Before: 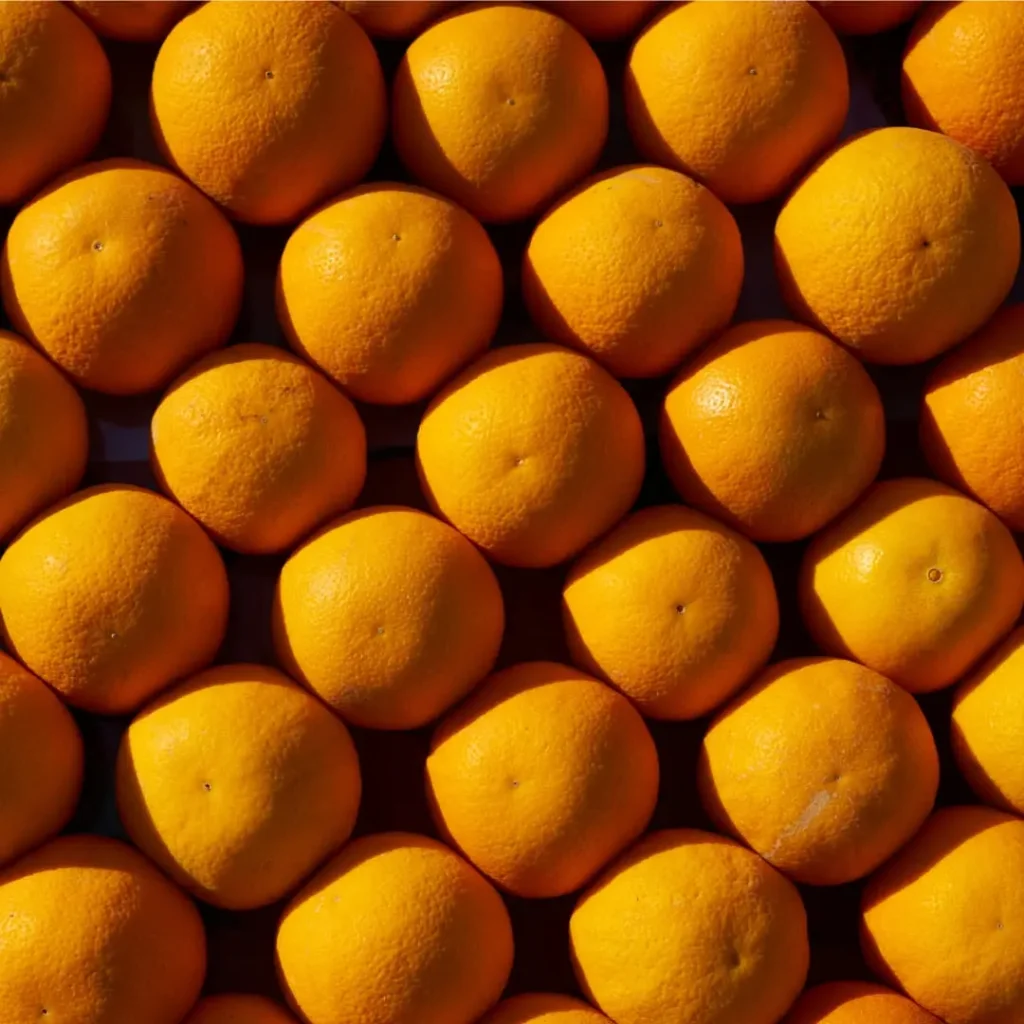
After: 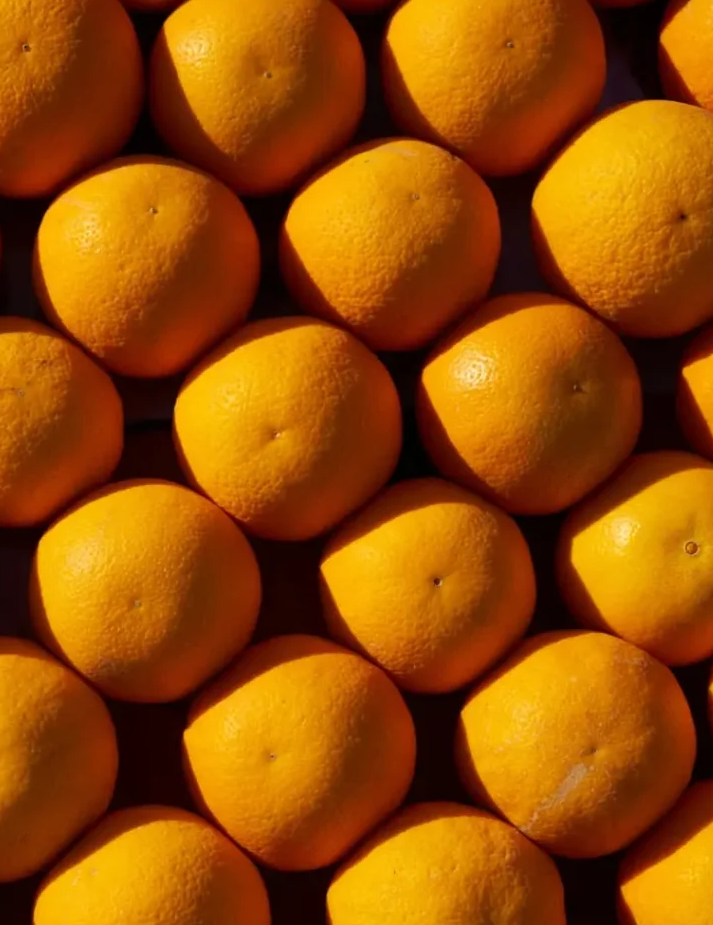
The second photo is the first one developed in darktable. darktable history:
crop and rotate: left 23.825%, top 2.709%, right 6.535%, bottom 6.91%
